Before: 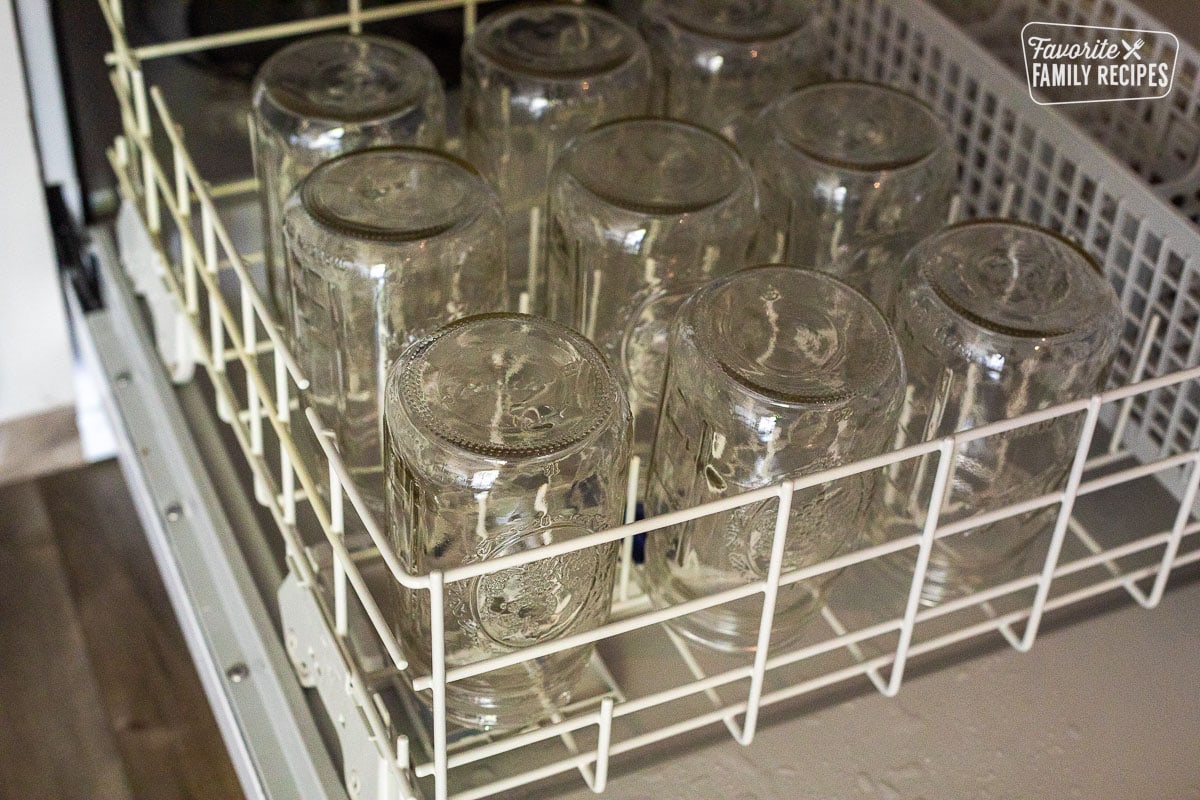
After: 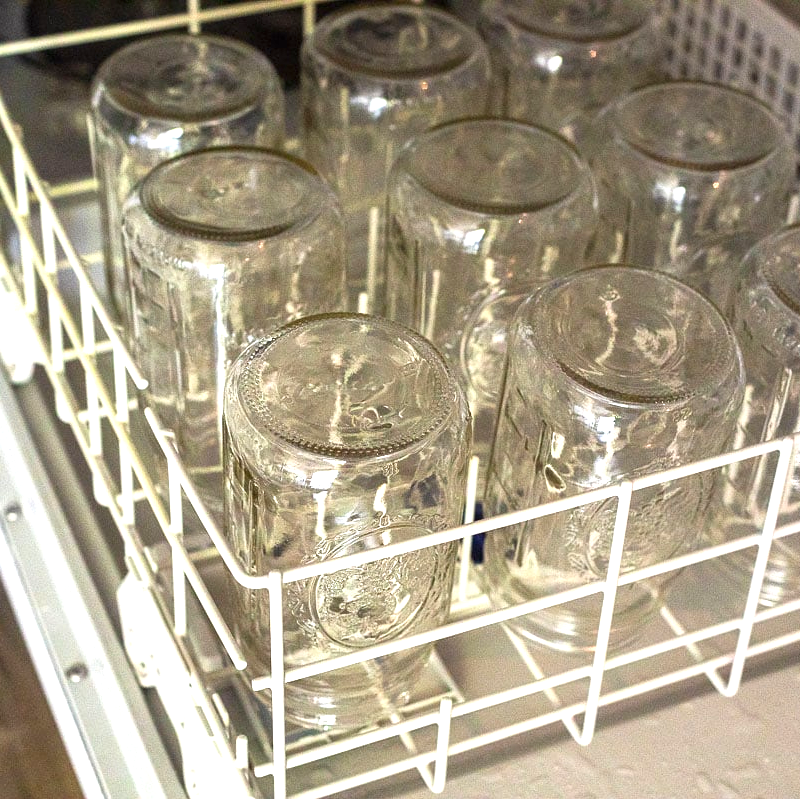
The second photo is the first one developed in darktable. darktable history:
crop and rotate: left 13.42%, right 19.887%
exposure: black level correction 0, exposure 0.95 EV, compensate highlight preservation false
